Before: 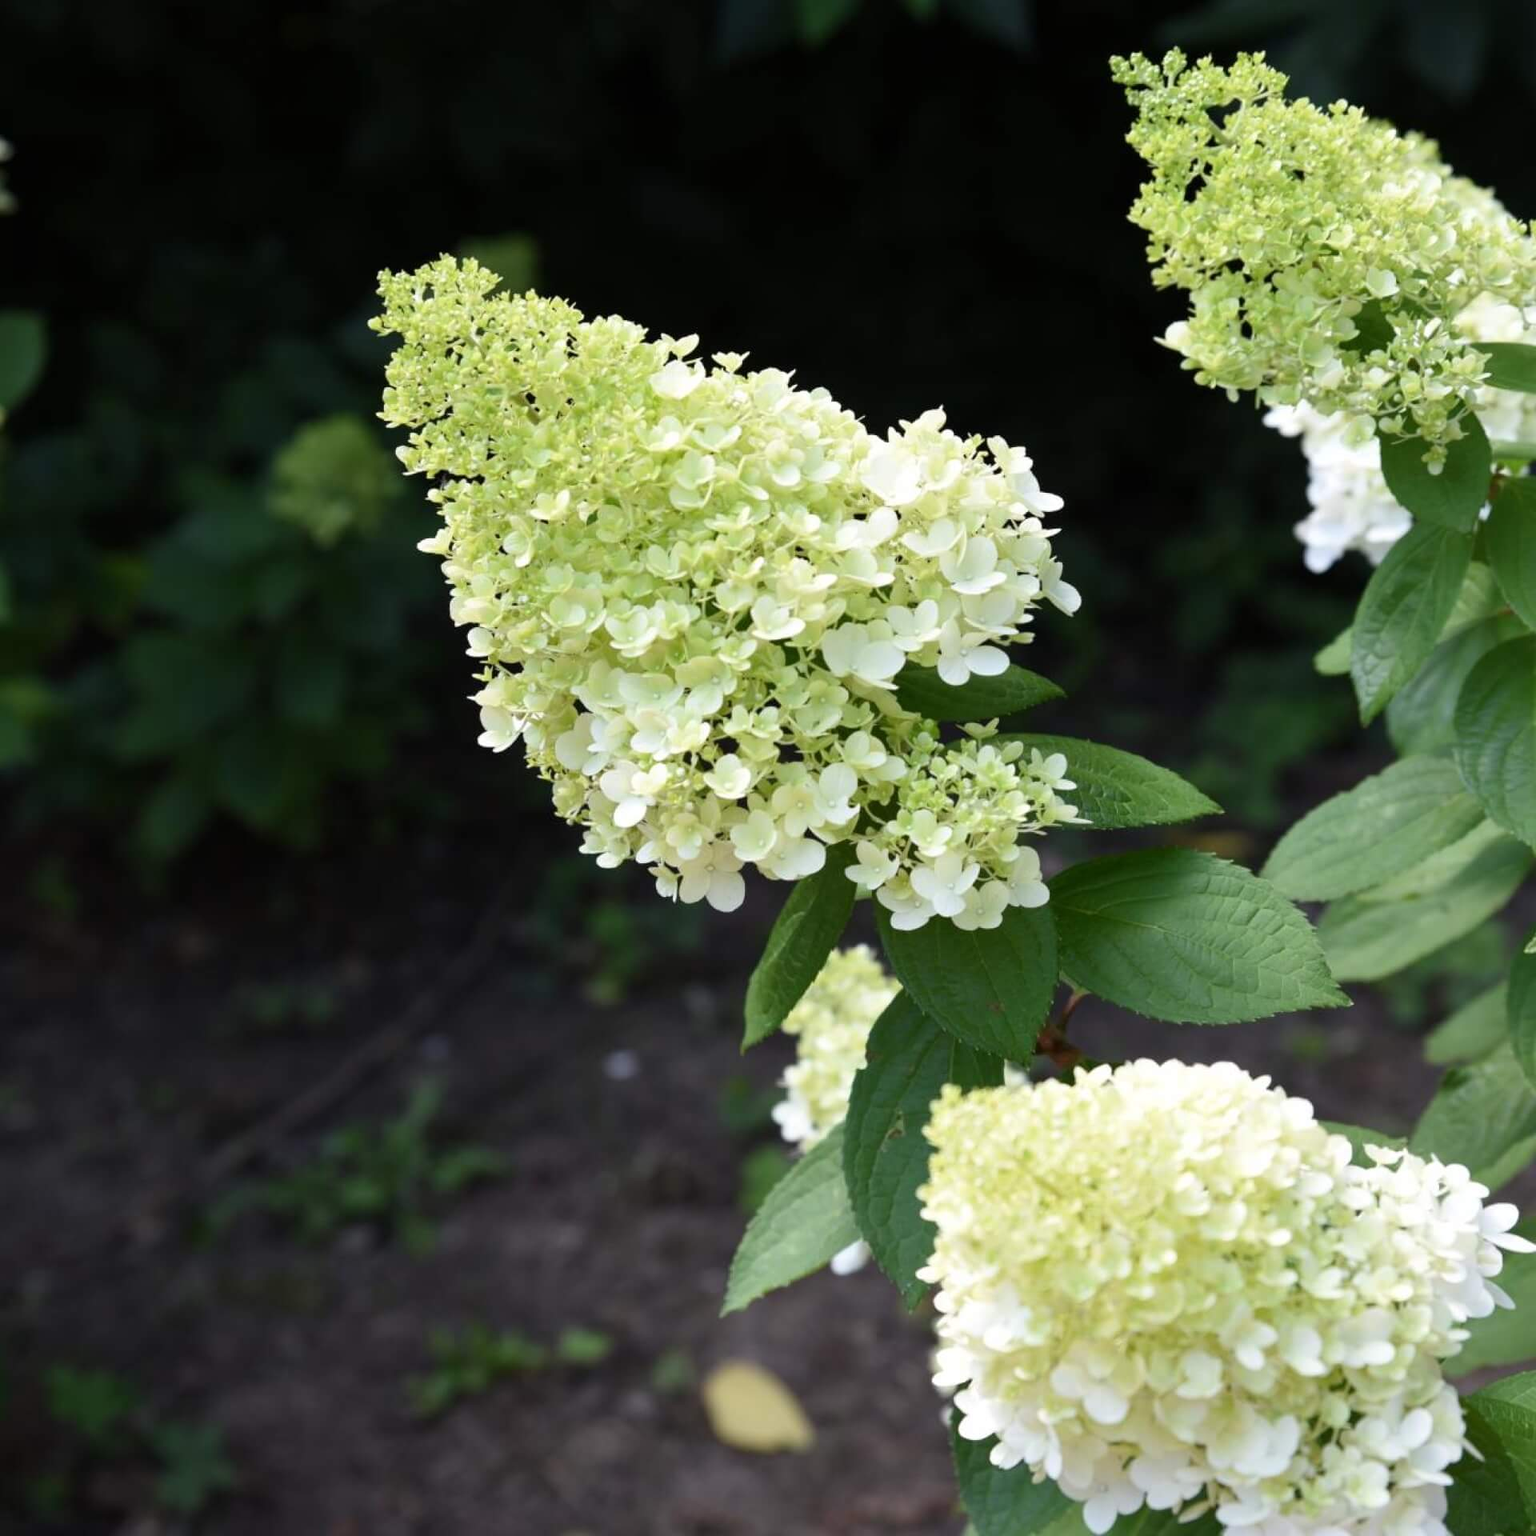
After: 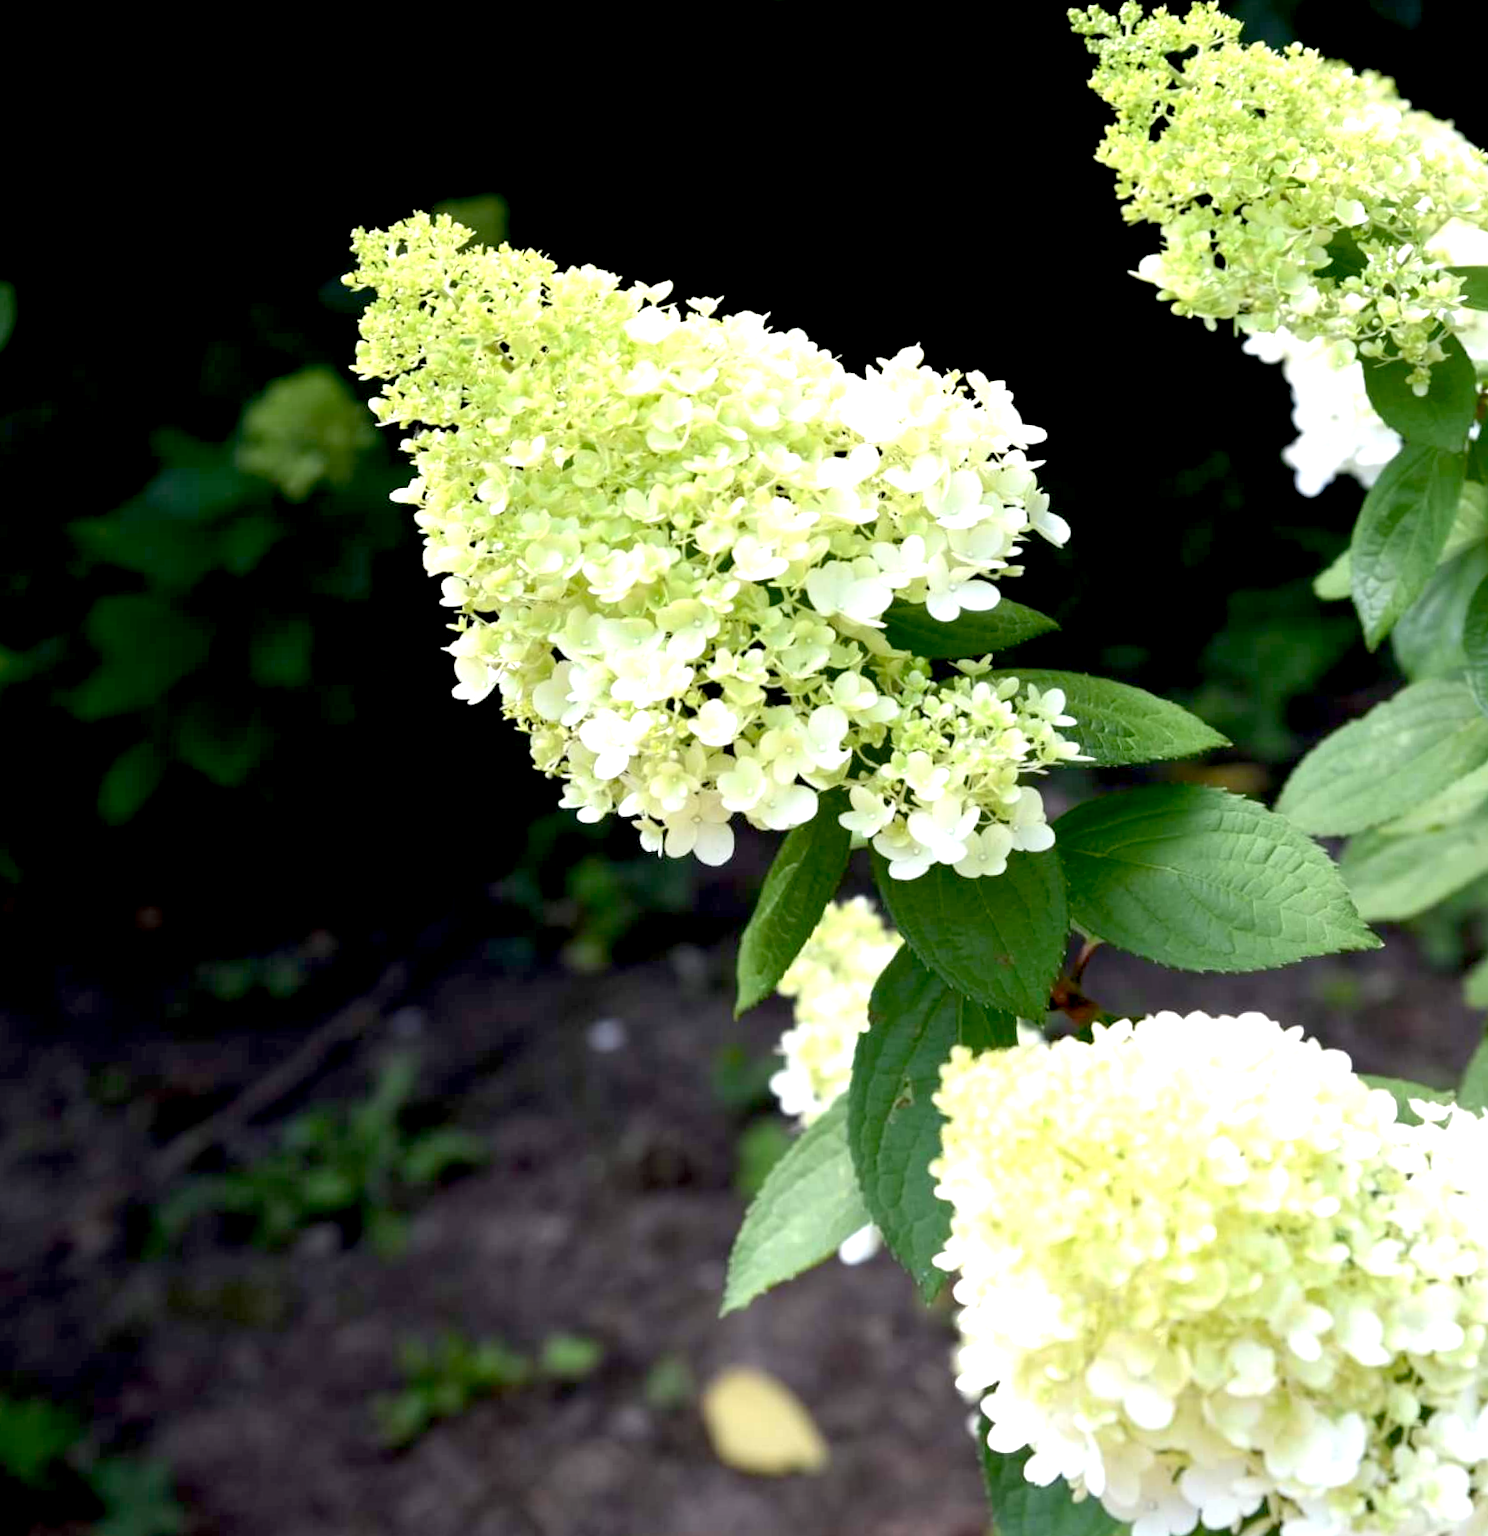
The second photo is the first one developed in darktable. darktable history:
rotate and perspective: rotation -1.68°, lens shift (vertical) -0.146, crop left 0.049, crop right 0.912, crop top 0.032, crop bottom 0.96
exposure: black level correction 0.012, exposure 0.7 EV, compensate exposure bias true, compensate highlight preservation false
